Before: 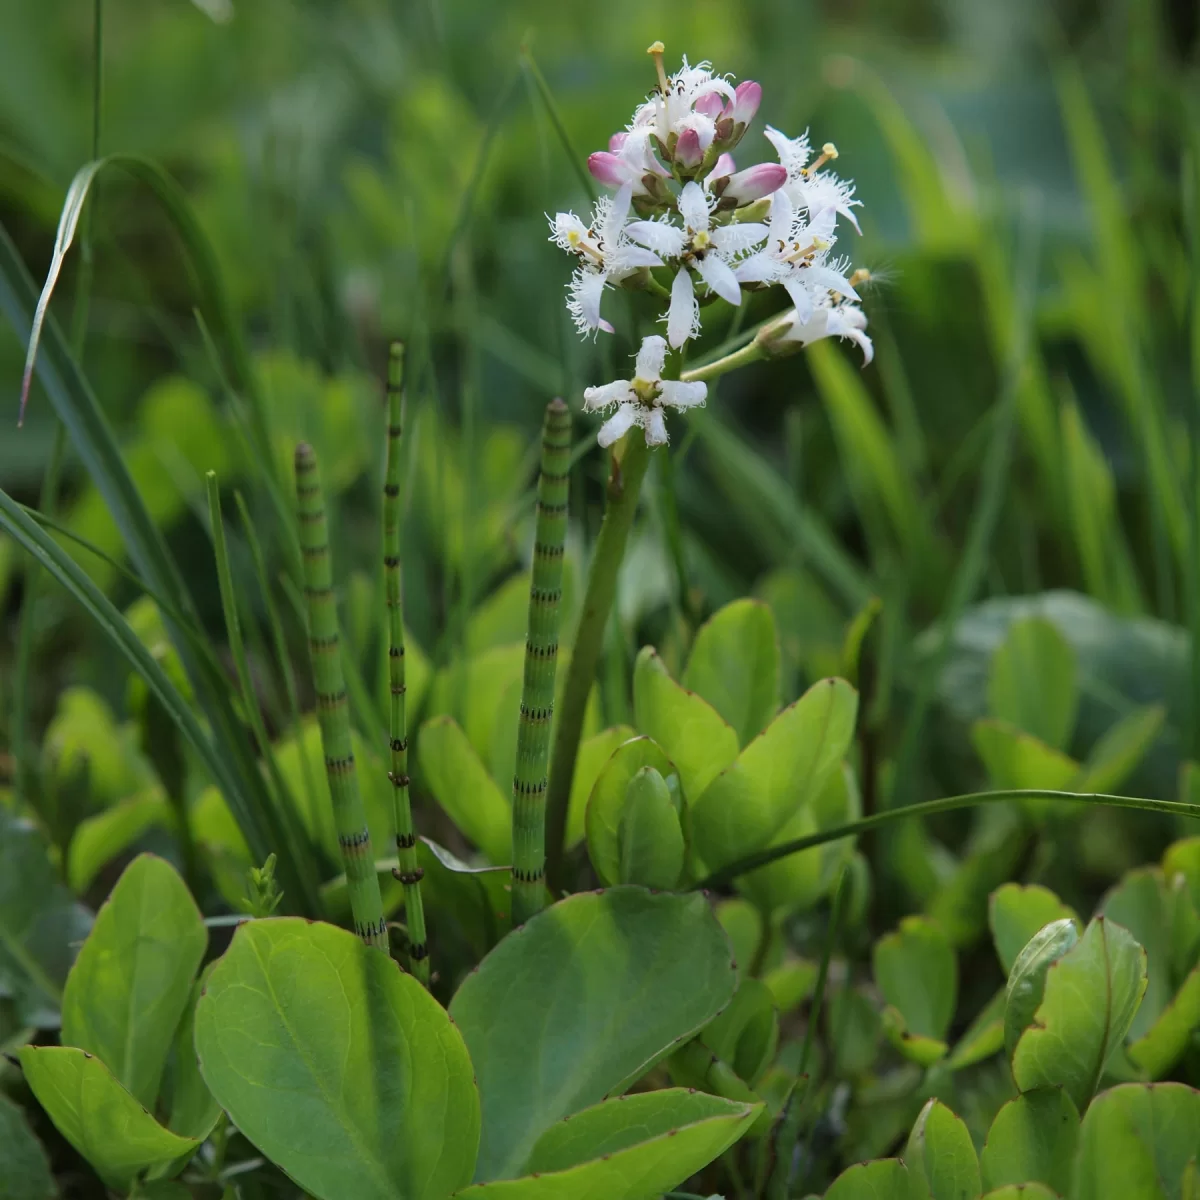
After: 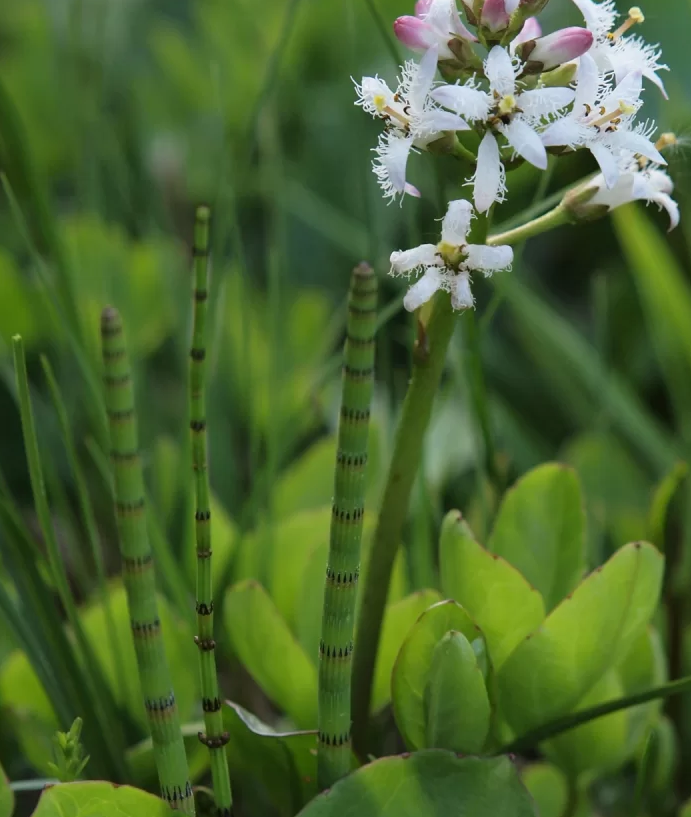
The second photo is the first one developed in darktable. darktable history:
crop: left 16.179%, top 11.375%, right 26.228%, bottom 20.473%
